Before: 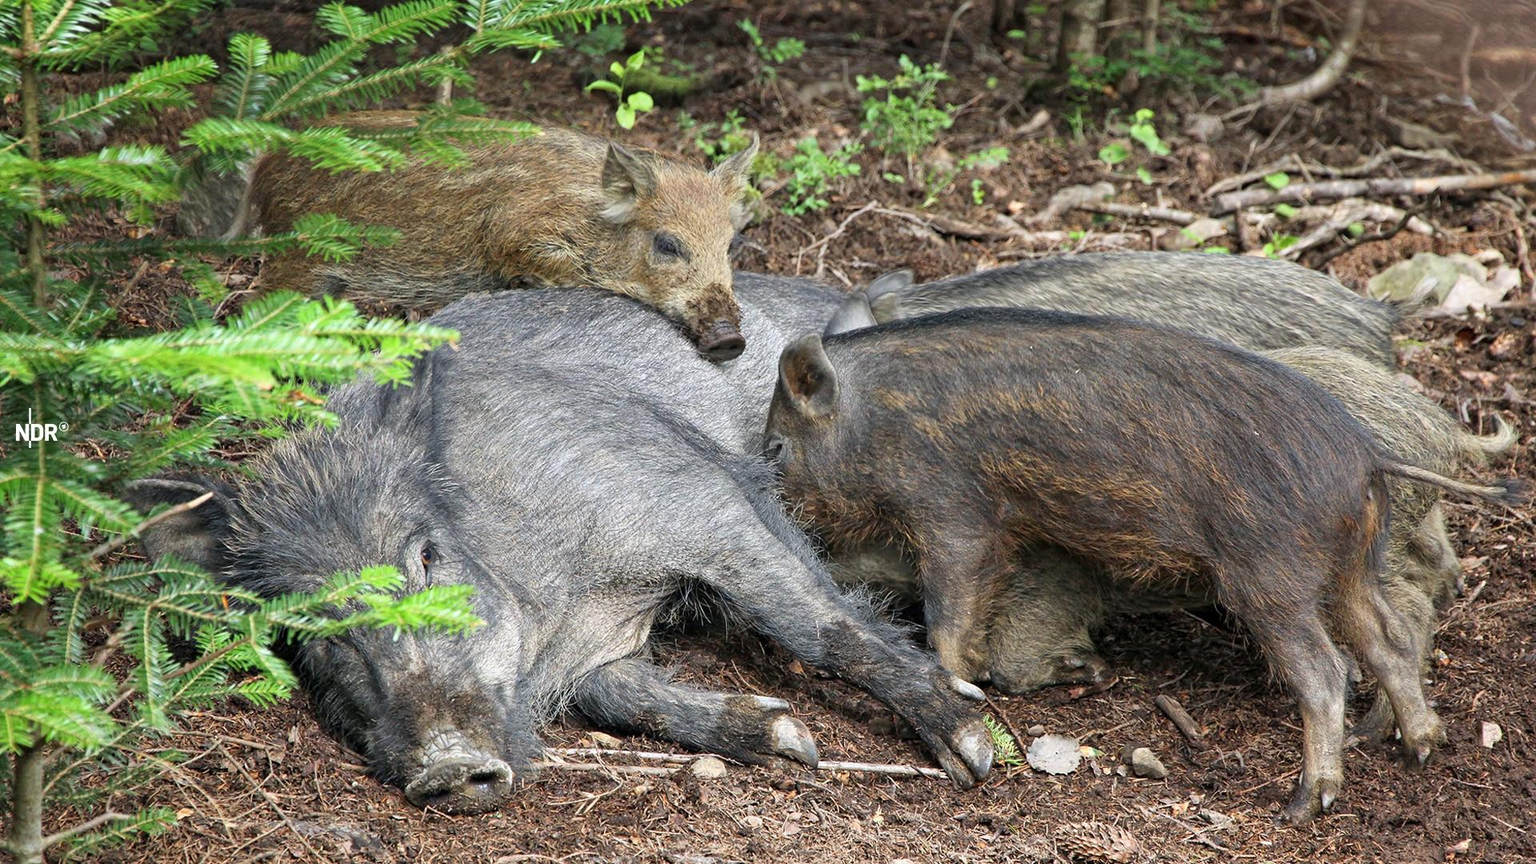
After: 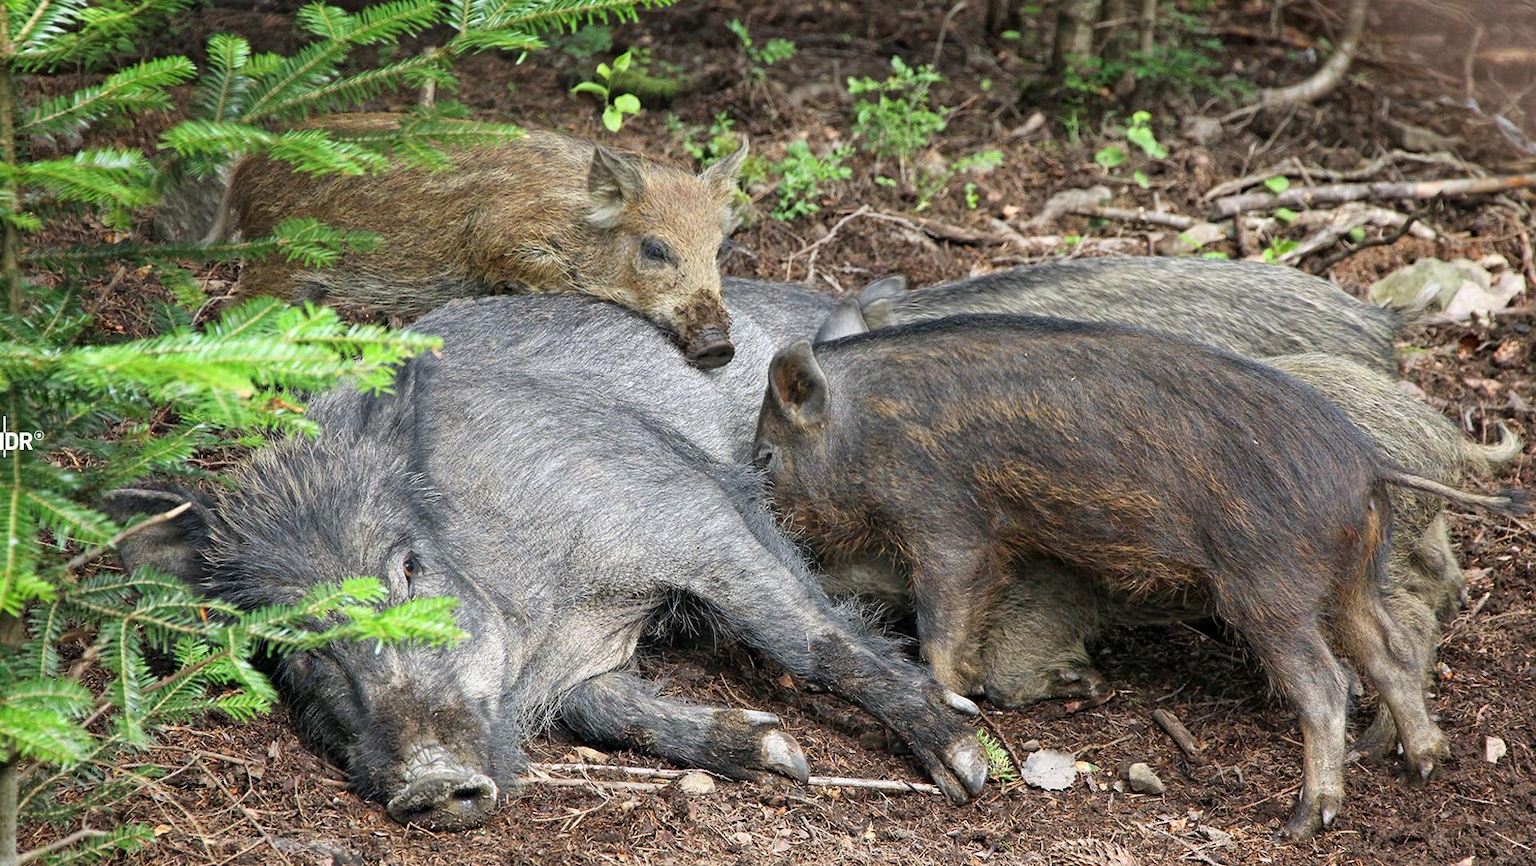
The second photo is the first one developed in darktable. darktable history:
crop: left 1.684%, right 0.271%, bottom 1.557%
